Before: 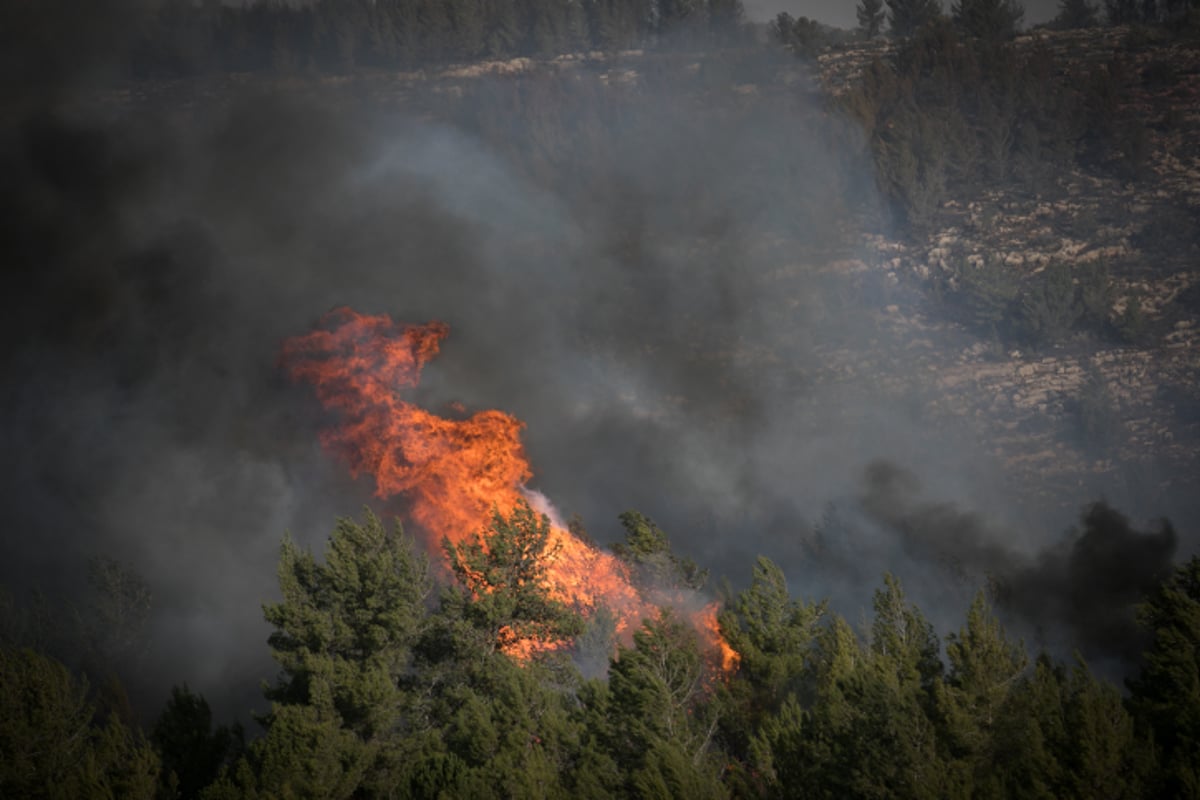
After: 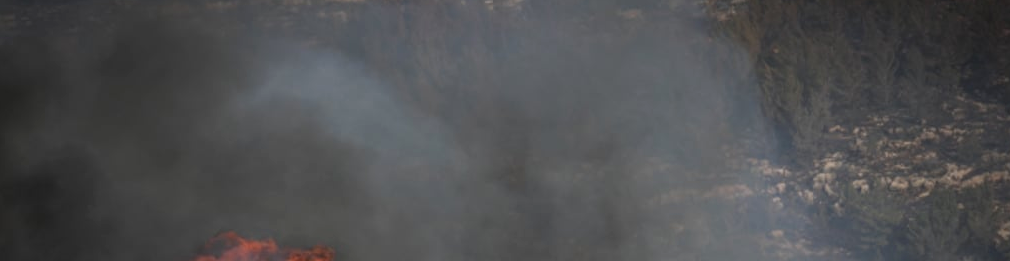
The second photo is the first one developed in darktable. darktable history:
crop and rotate: left 9.646%, top 9.415%, right 6.12%, bottom 57.855%
exposure: exposure 0.133 EV, compensate exposure bias true, compensate highlight preservation false
